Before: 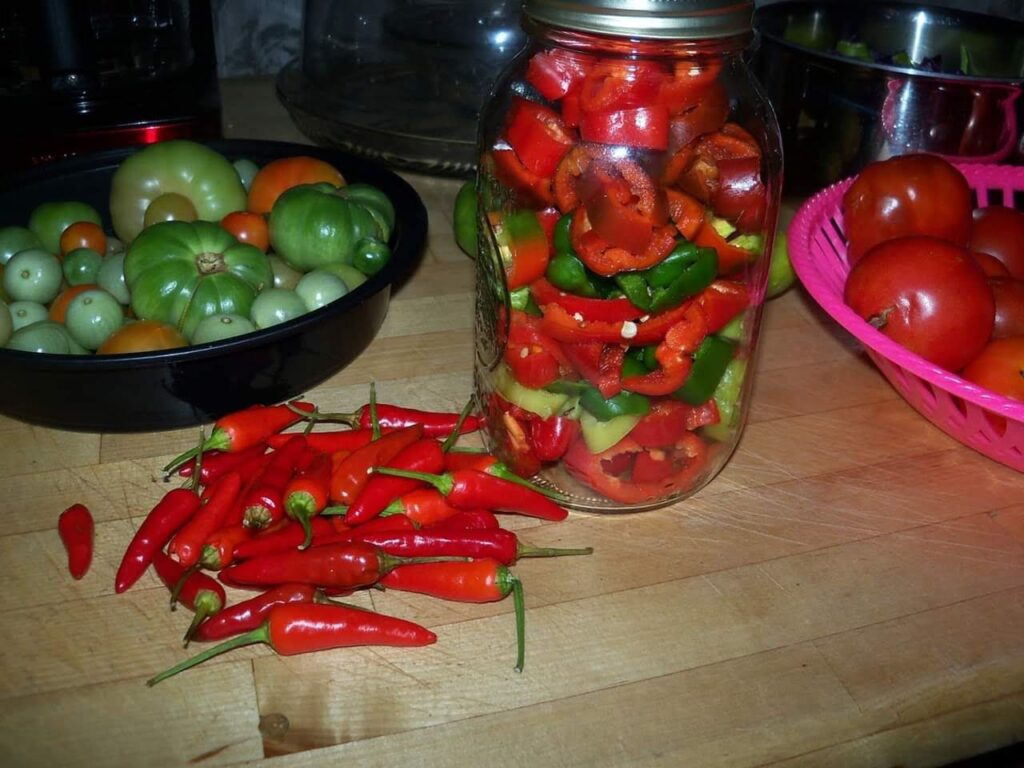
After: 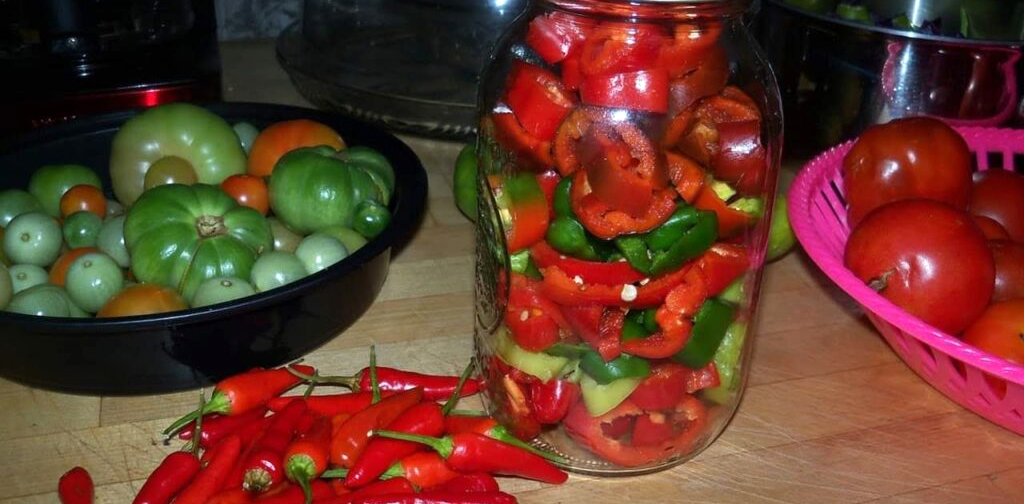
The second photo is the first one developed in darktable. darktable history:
exposure: exposure 0.2 EV, compensate highlight preservation false
crop and rotate: top 4.848%, bottom 29.503%
